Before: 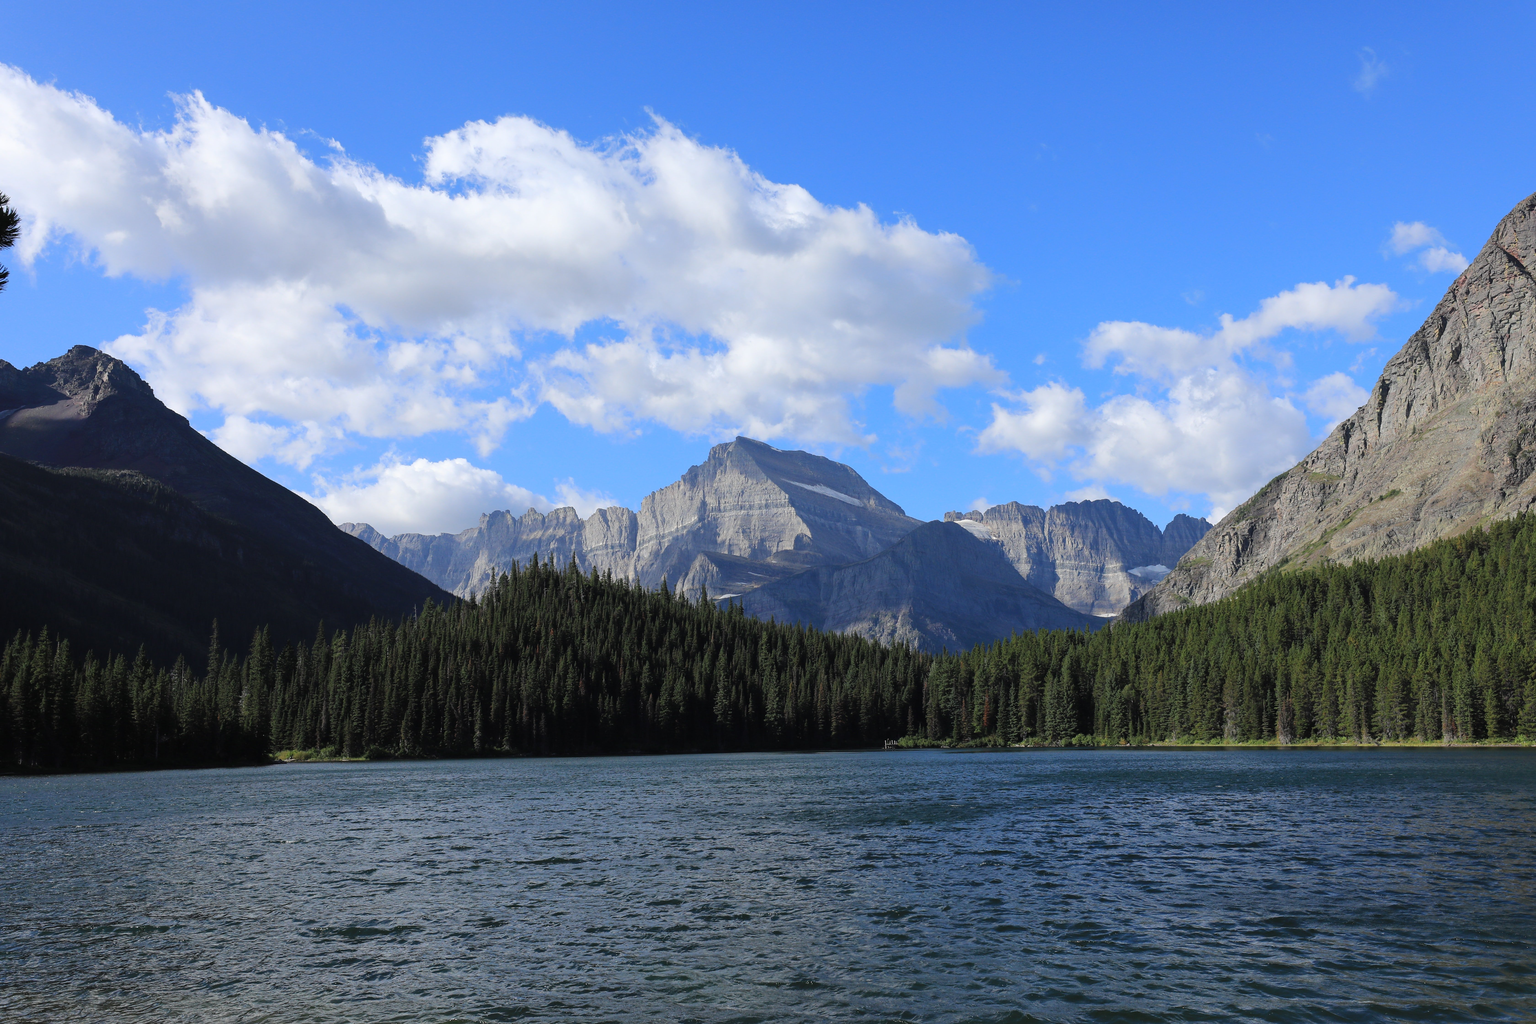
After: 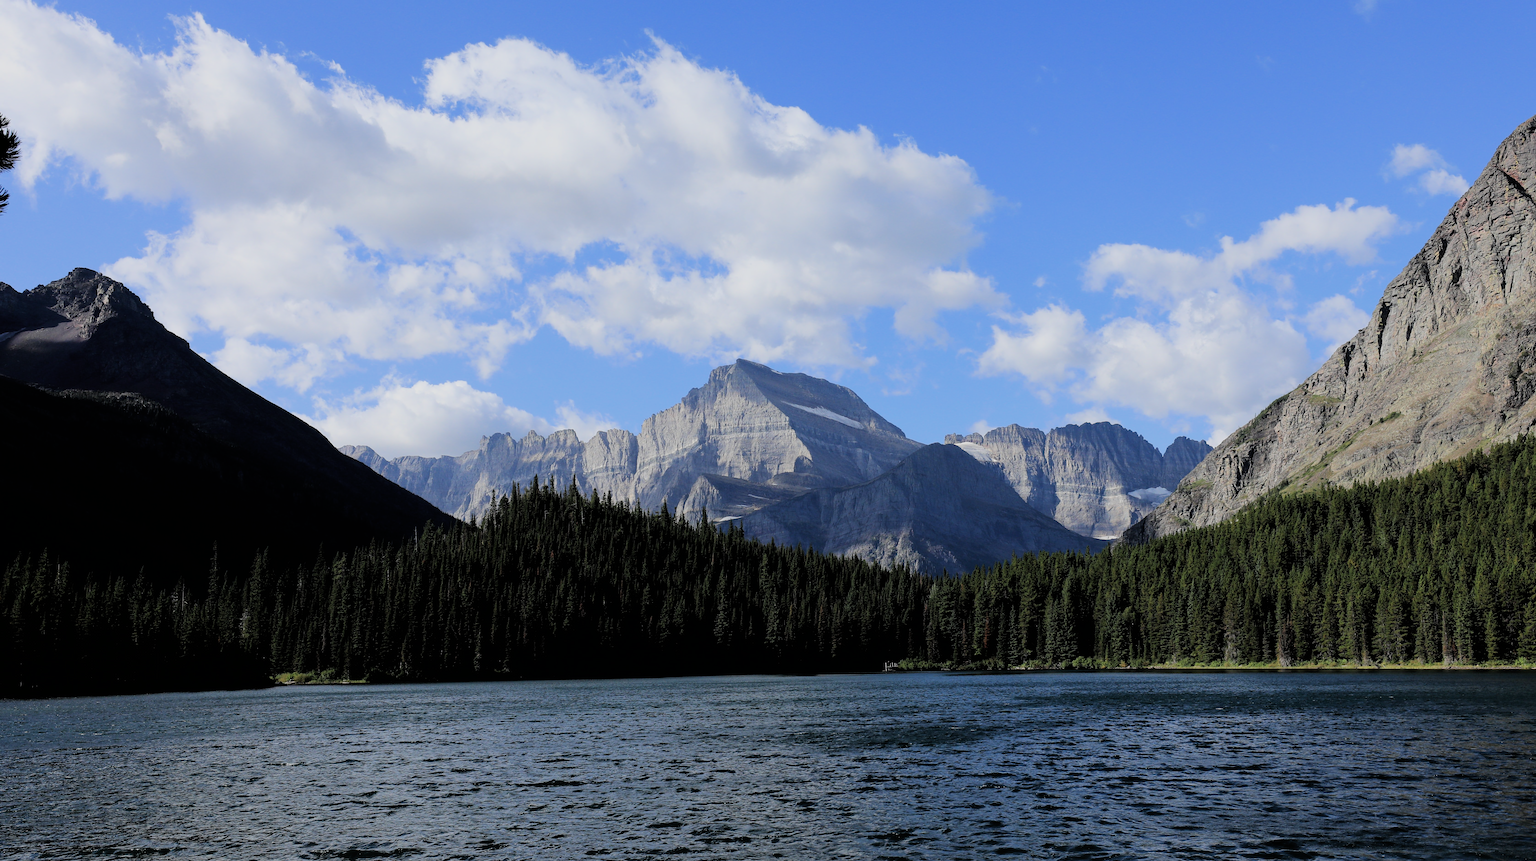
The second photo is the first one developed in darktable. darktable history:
crop: top 7.625%, bottom 8.027%
filmic rgb: black relative exposure -5 EV, hardness 2.88, contrast 1.3
